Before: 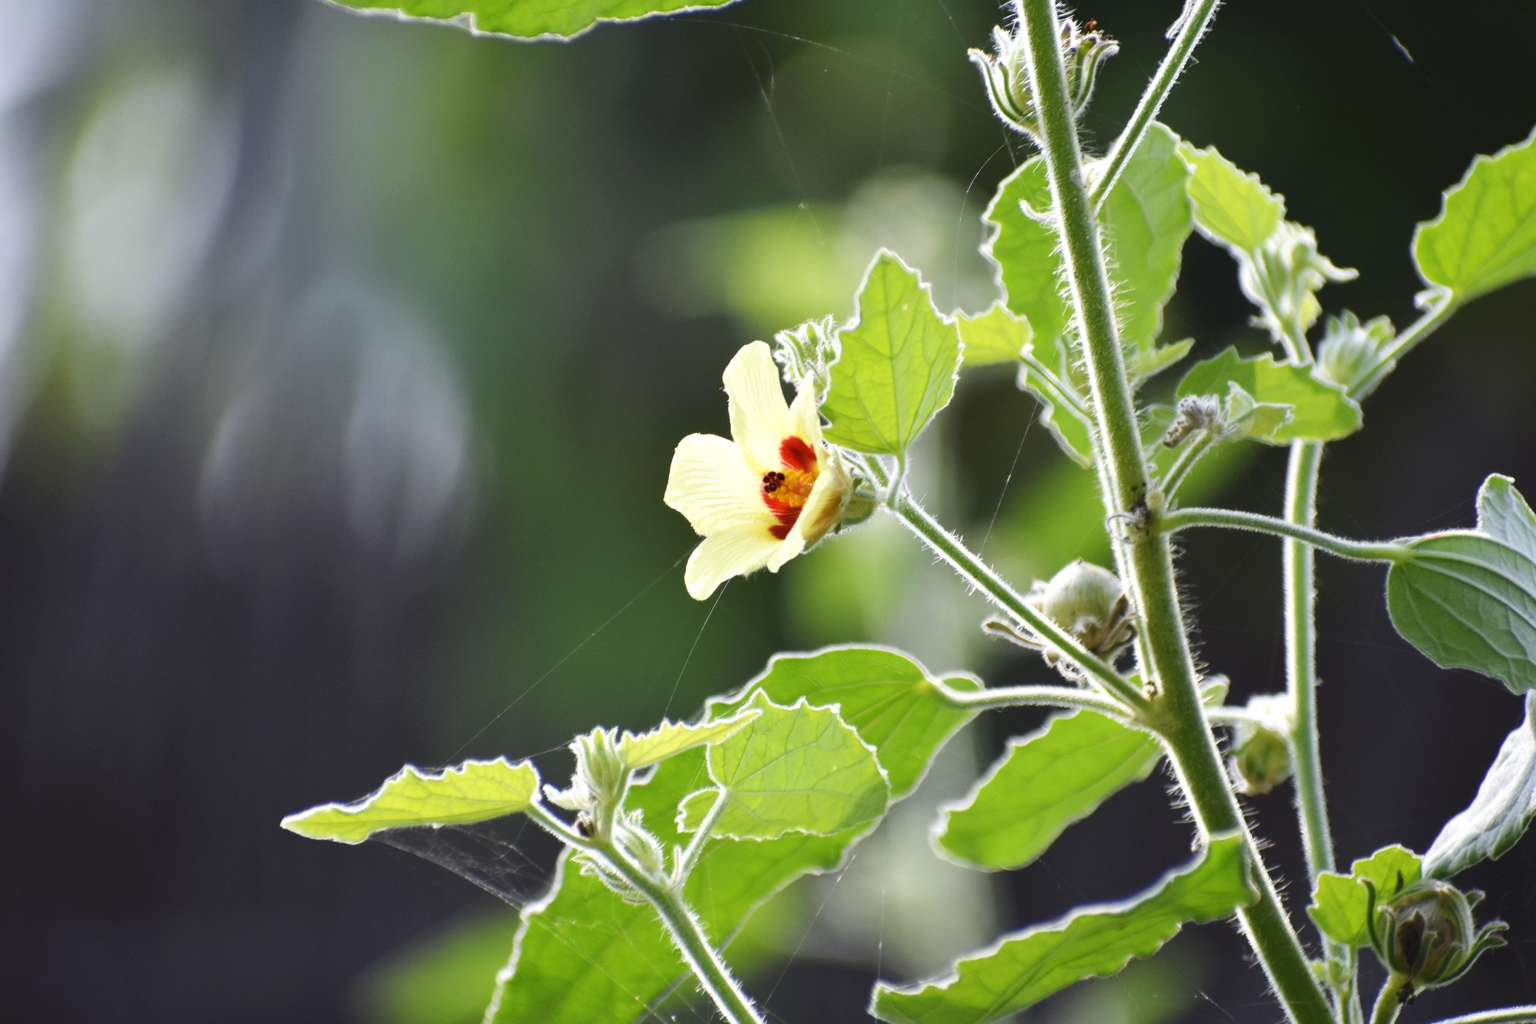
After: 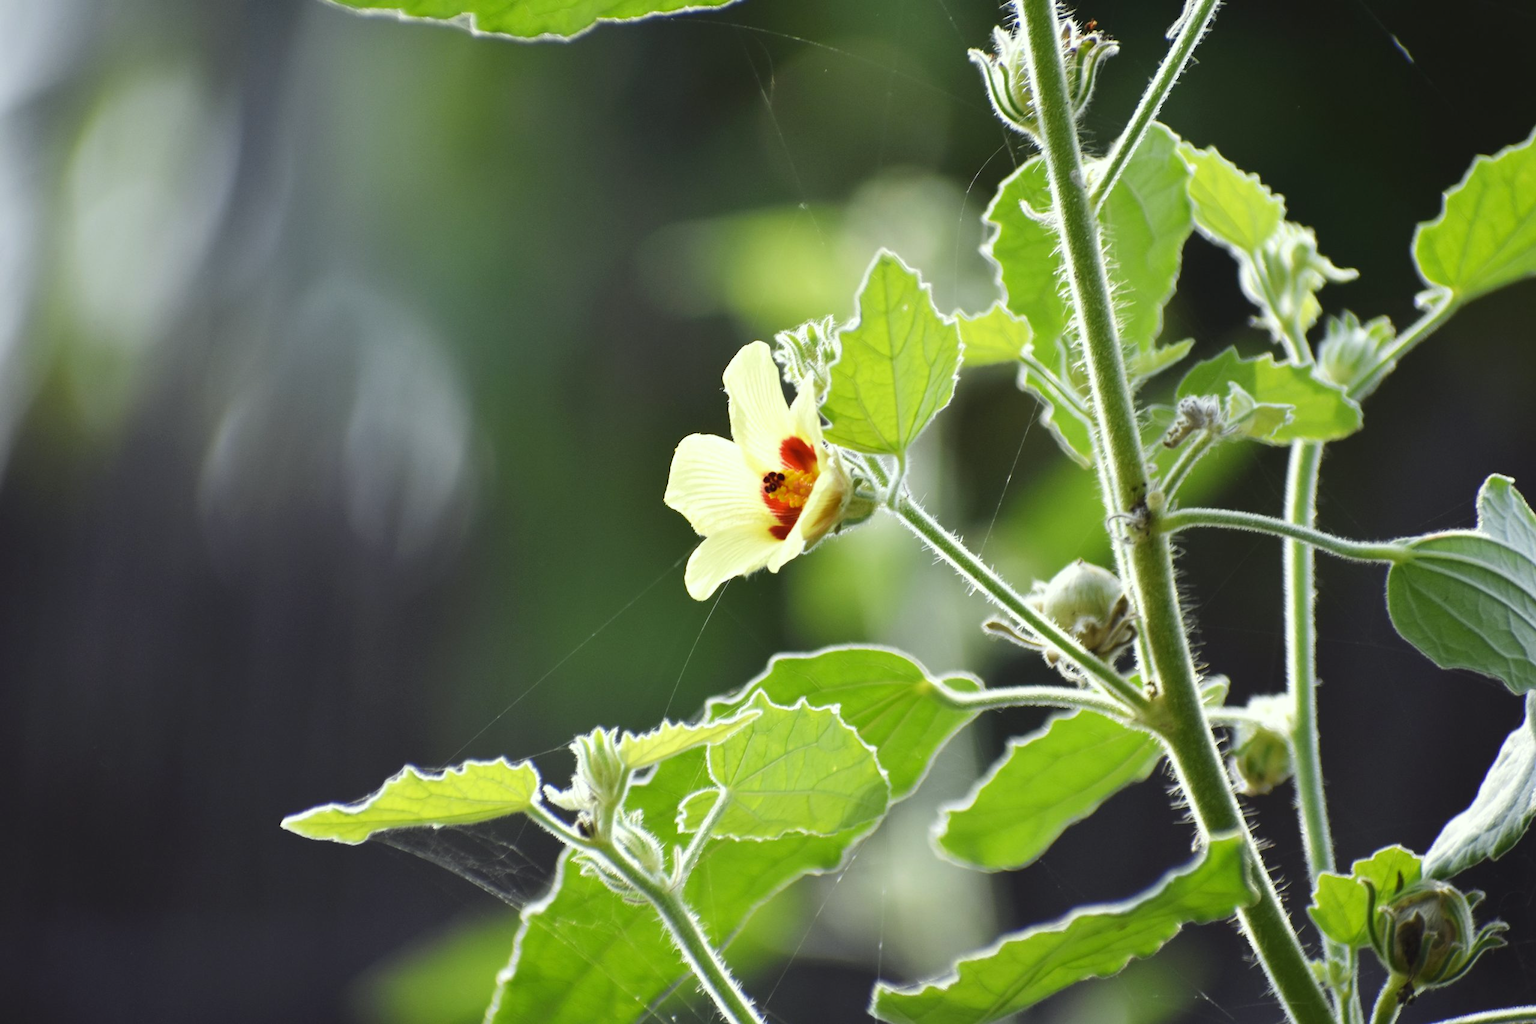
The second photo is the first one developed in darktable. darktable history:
color correction: highlights a* -4.73, highlights b* 5.06, saturation 0.97
white balance: emerald 1
